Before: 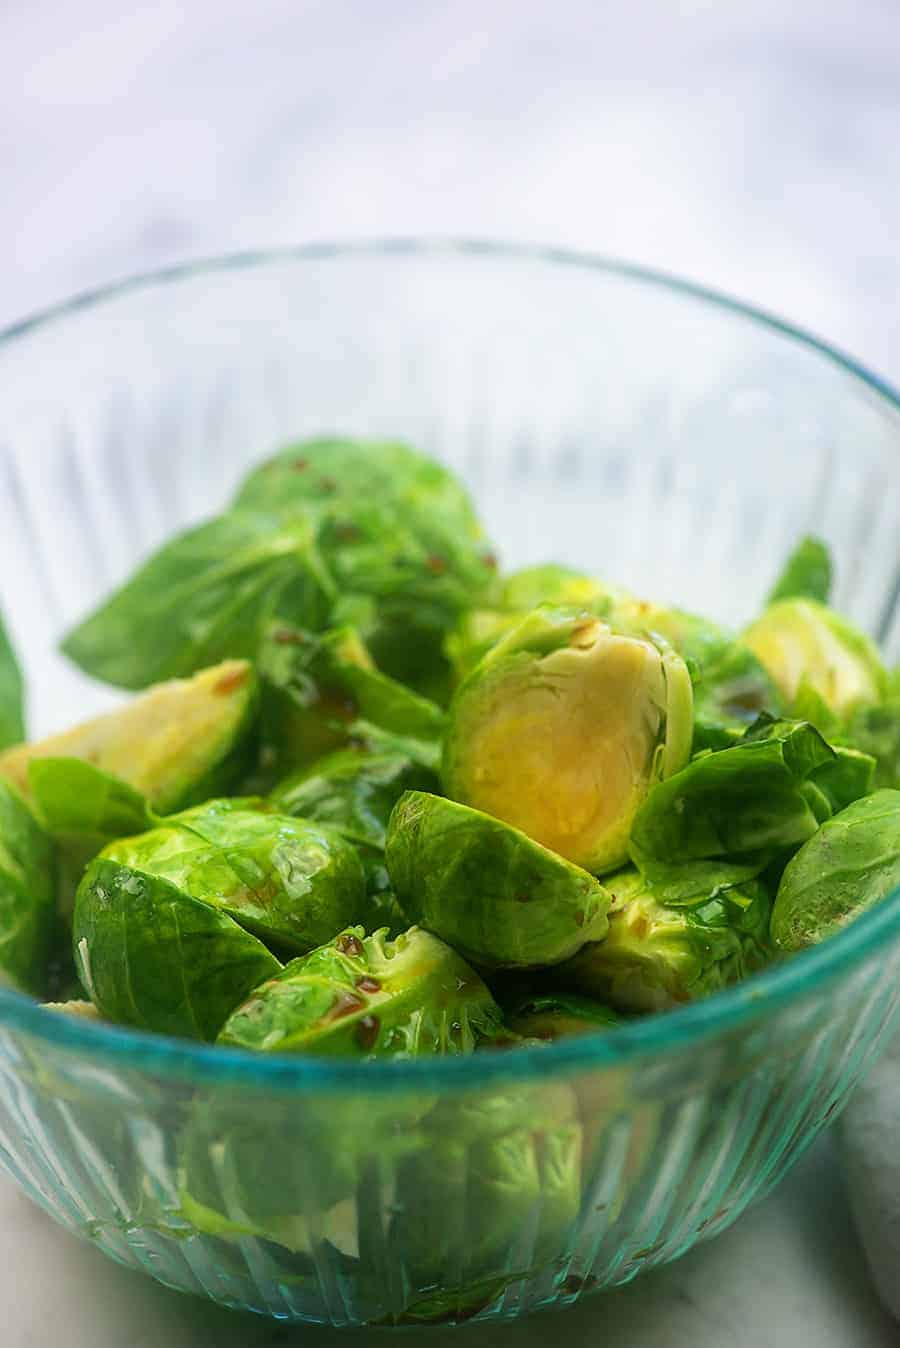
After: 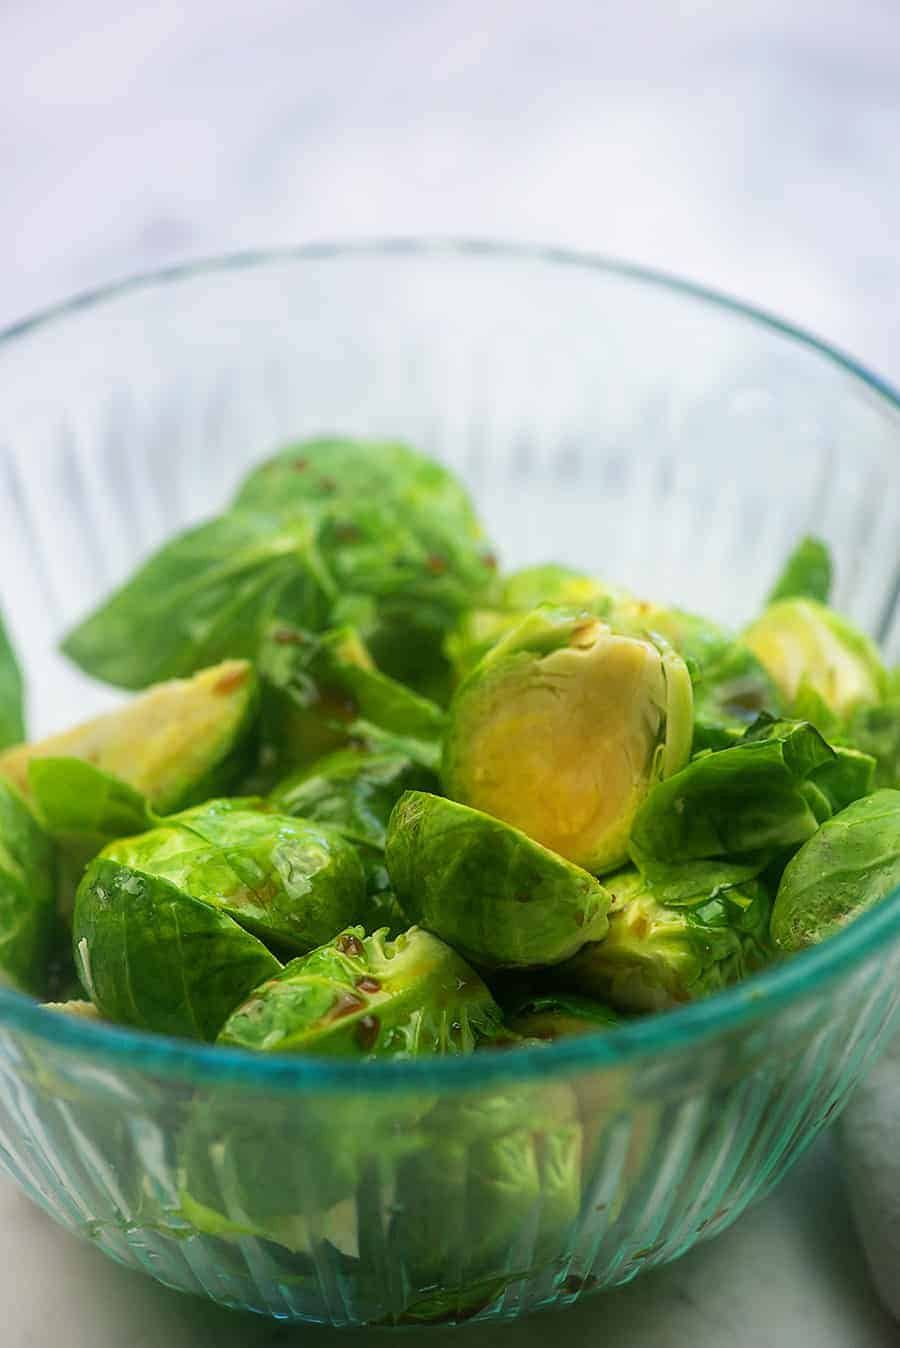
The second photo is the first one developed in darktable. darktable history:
exposure: exposure -0.055 EV, compensate highlight preservation false
